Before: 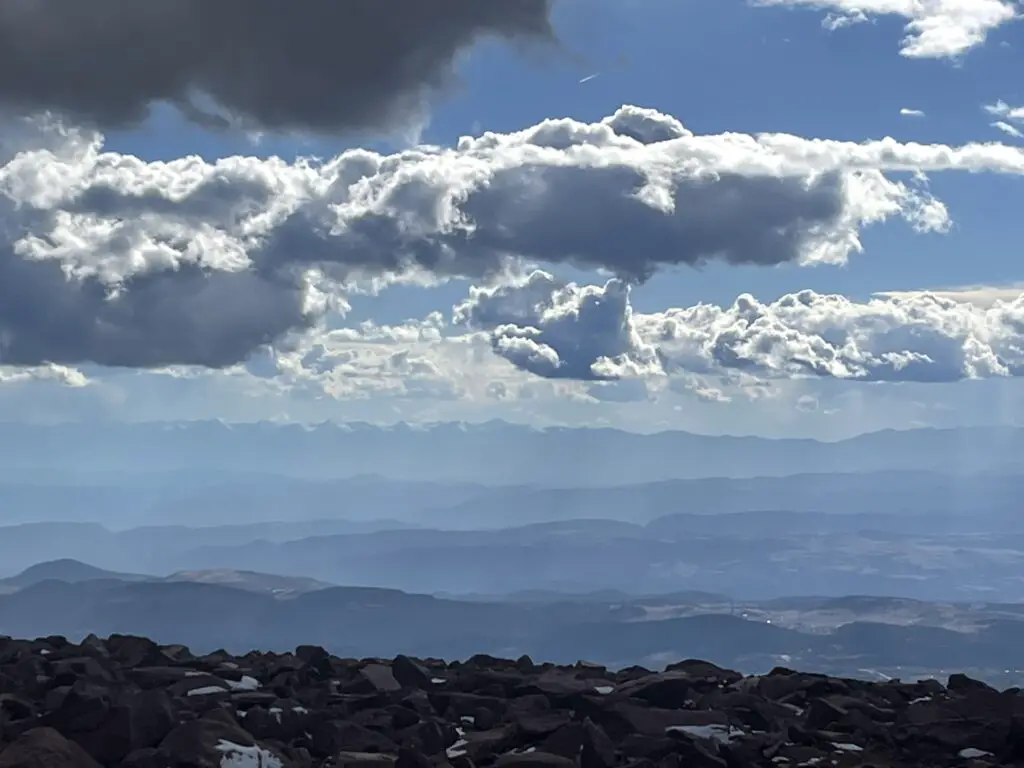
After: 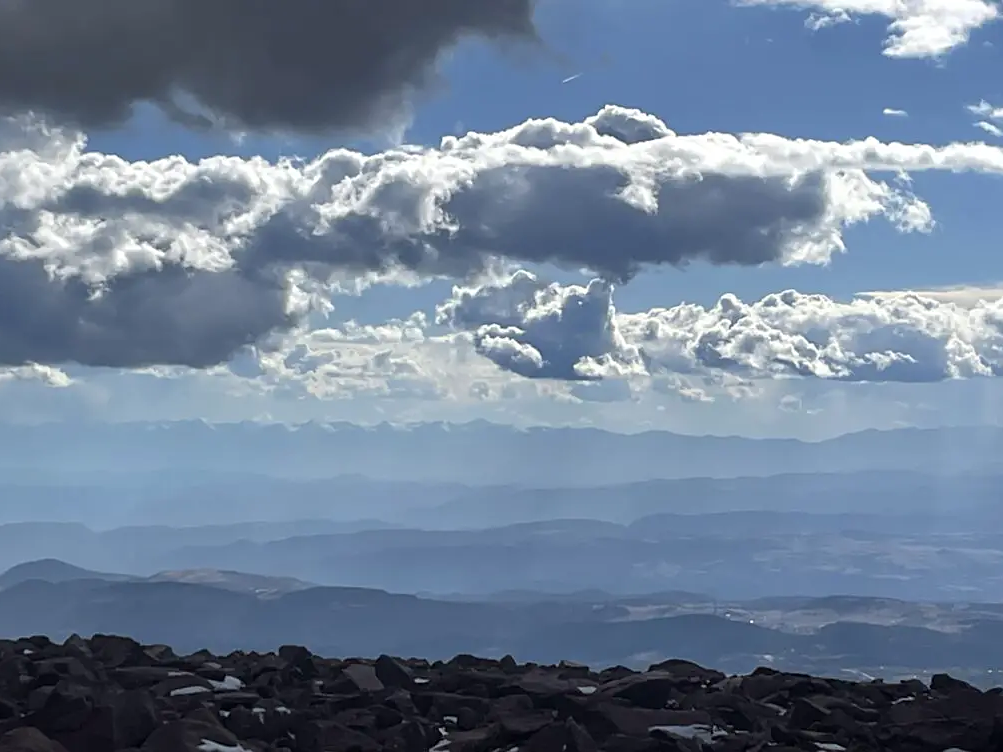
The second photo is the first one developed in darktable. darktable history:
sharpen: amount 0.2
color balance: contrast fulcrum 17.78%
crop: left 1.743%, right 0.268%, bottom 2.011%
rotate and perspective: automatic cropping off
